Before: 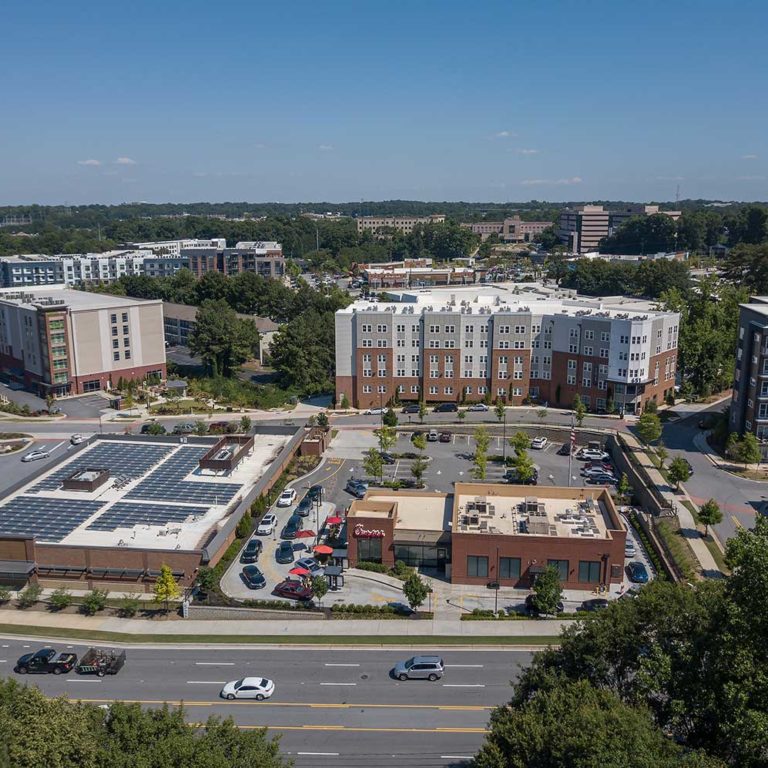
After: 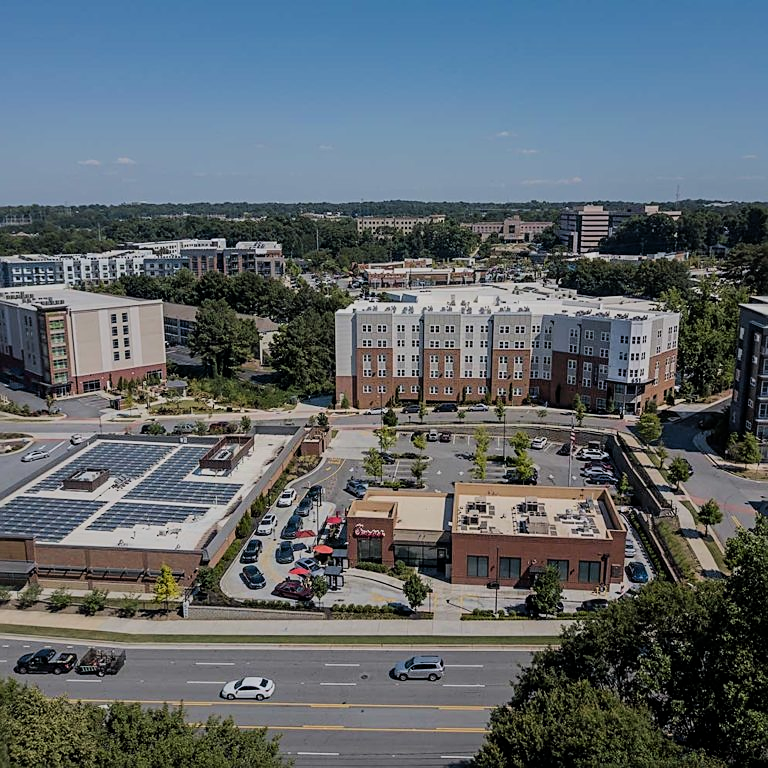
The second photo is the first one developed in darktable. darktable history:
filmic rgb: black relative exposure -7.15 EV, white relative exposure 5.36 EV, hardness 3.02, color science v6 (2022)
sharpen: on, module defaults
